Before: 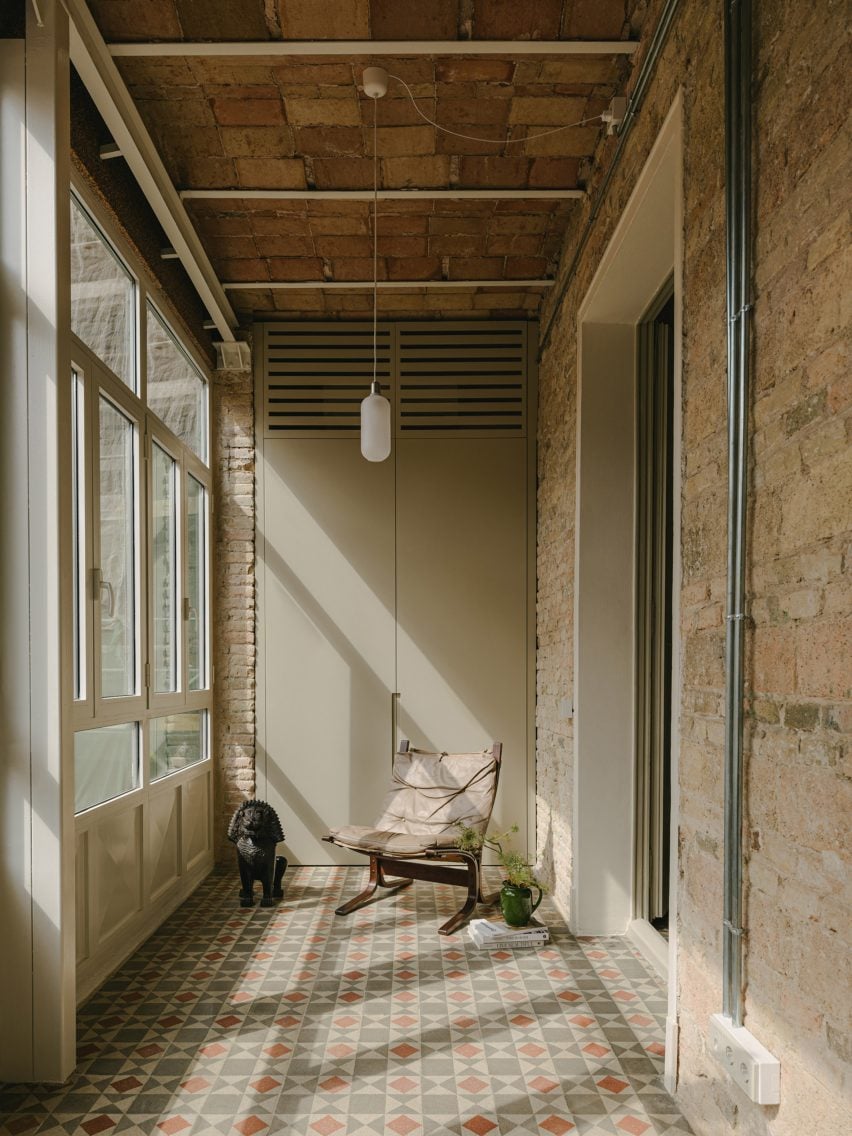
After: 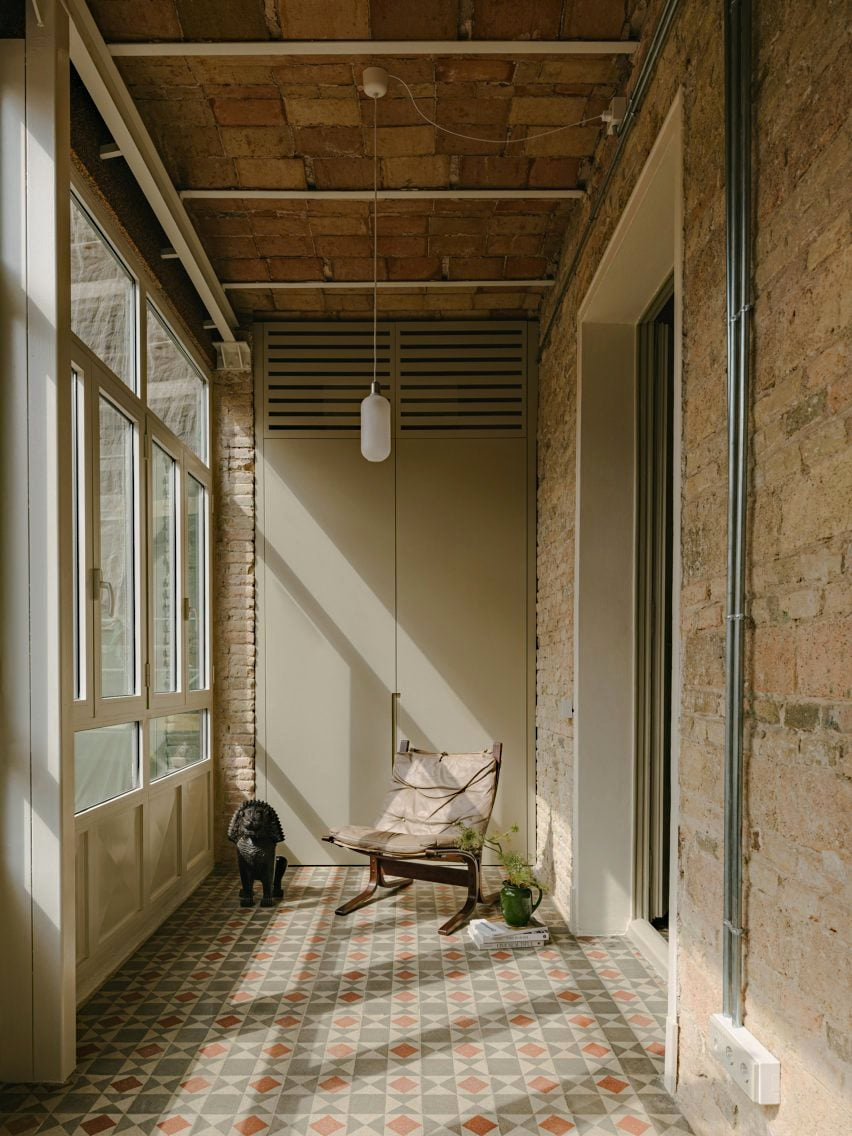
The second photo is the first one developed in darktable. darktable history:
haze removal: compatibility mode true, adaptive false
shadows and highlights: shadows -24.28, highlights 49.77, soften with gaussian
